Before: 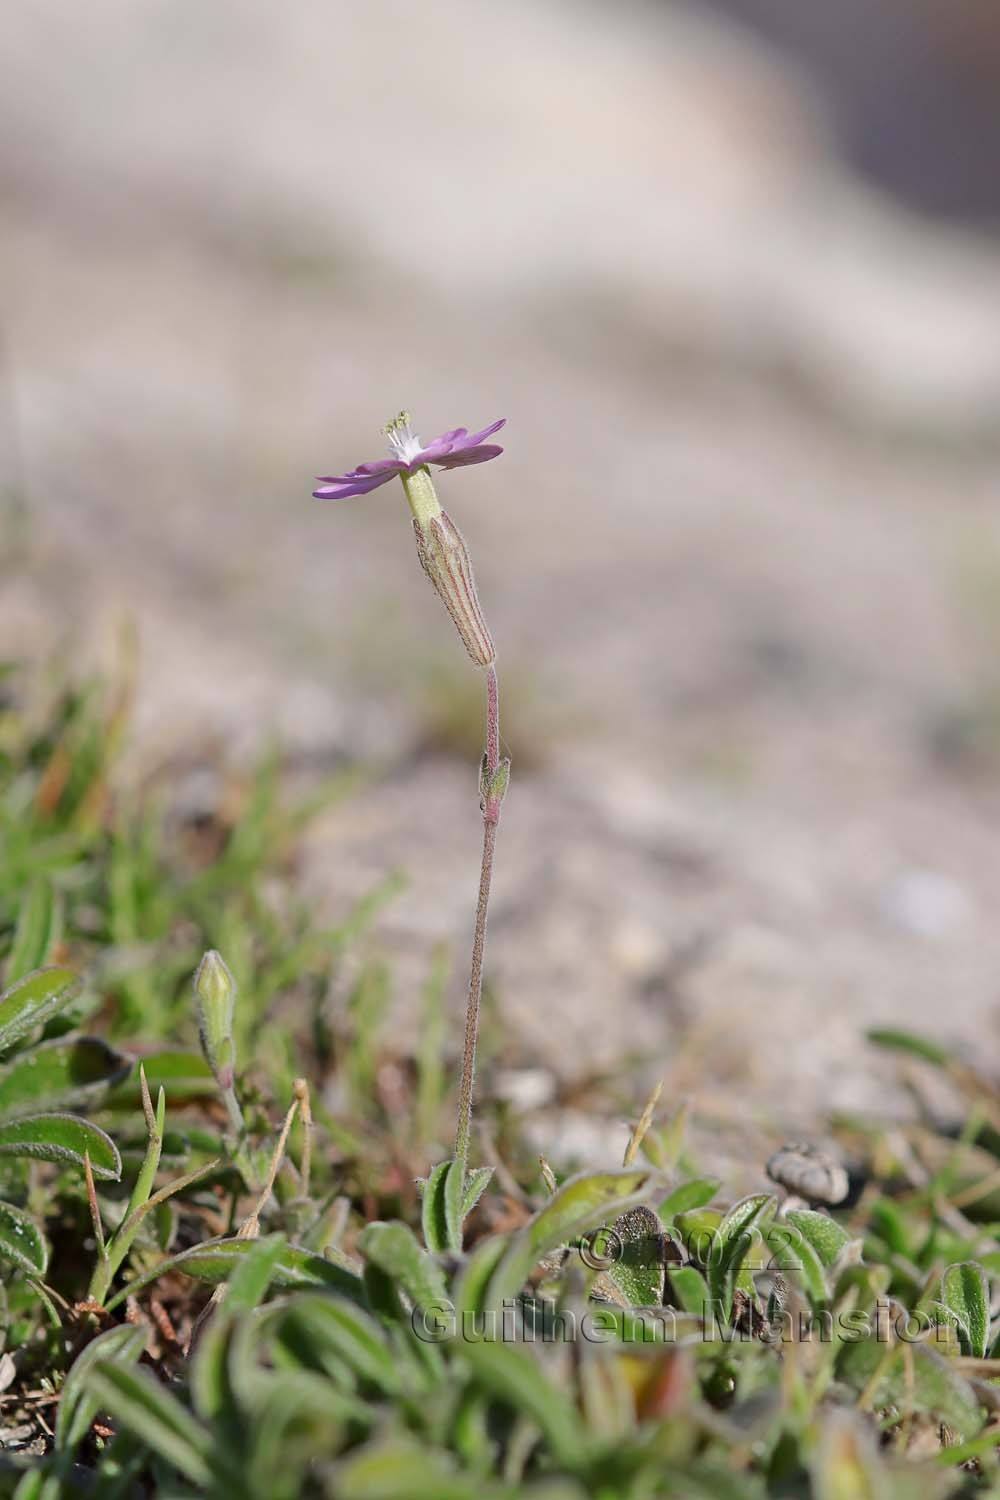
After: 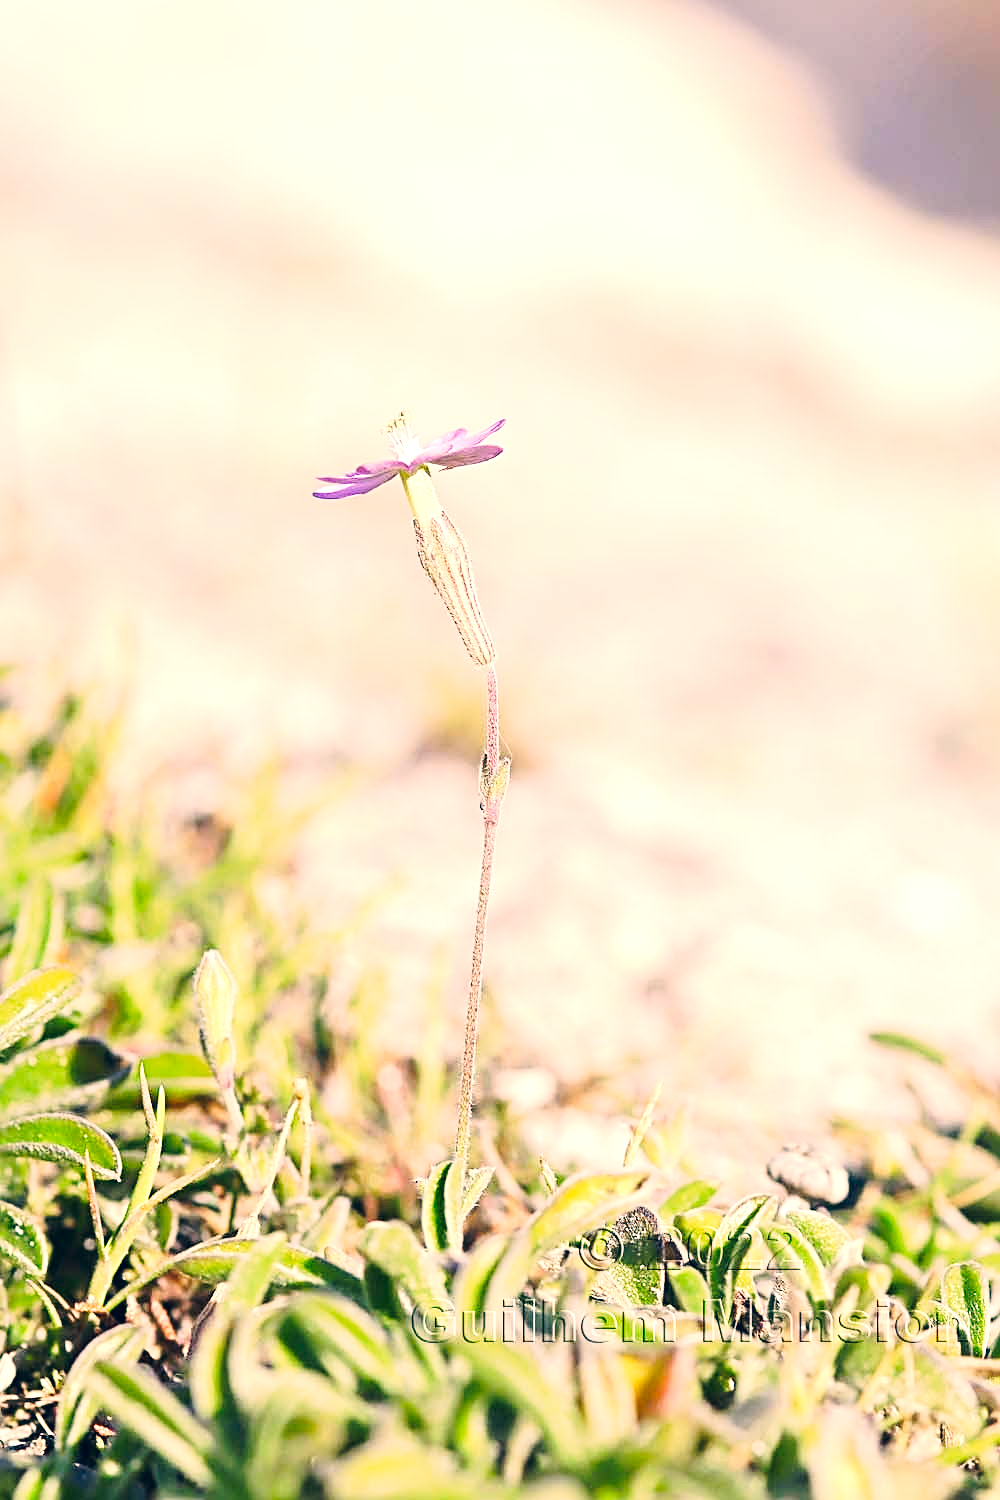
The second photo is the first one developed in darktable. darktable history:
color correction: highlights a* 10.37, highlights b* 14.12, shadows a* -10.14, shadows b* -15.03
exposure: black level correction 0, exposure 1.379 EV, compensate exposure bias true, compensate highlight preservation false
tone curve: curves: ch0 [(0, 0) (0.114, 0.083) (0.303, 0.285) (0.447, 0.51) (0.602, 0.697) (0.772, 0.866) (0.999, 0.978)]; ch1 [(0, 0) (0.389, 0.352) (0.458, 0.433) (0.486, 0.474) (0.509, 0.505) (0.535, 0.528) (0.57, 0.579) (0.696, 0.706) (1, 1)]; ch2 [(0, 0) (0.369, 0.388) (0.449, 0.431) (0.501, 0.5) (0.528, 0.527) (0.589, 0.608) (0.697, 0.721) (1, 1)], preserve colors none
sharpen: radius 2.745
